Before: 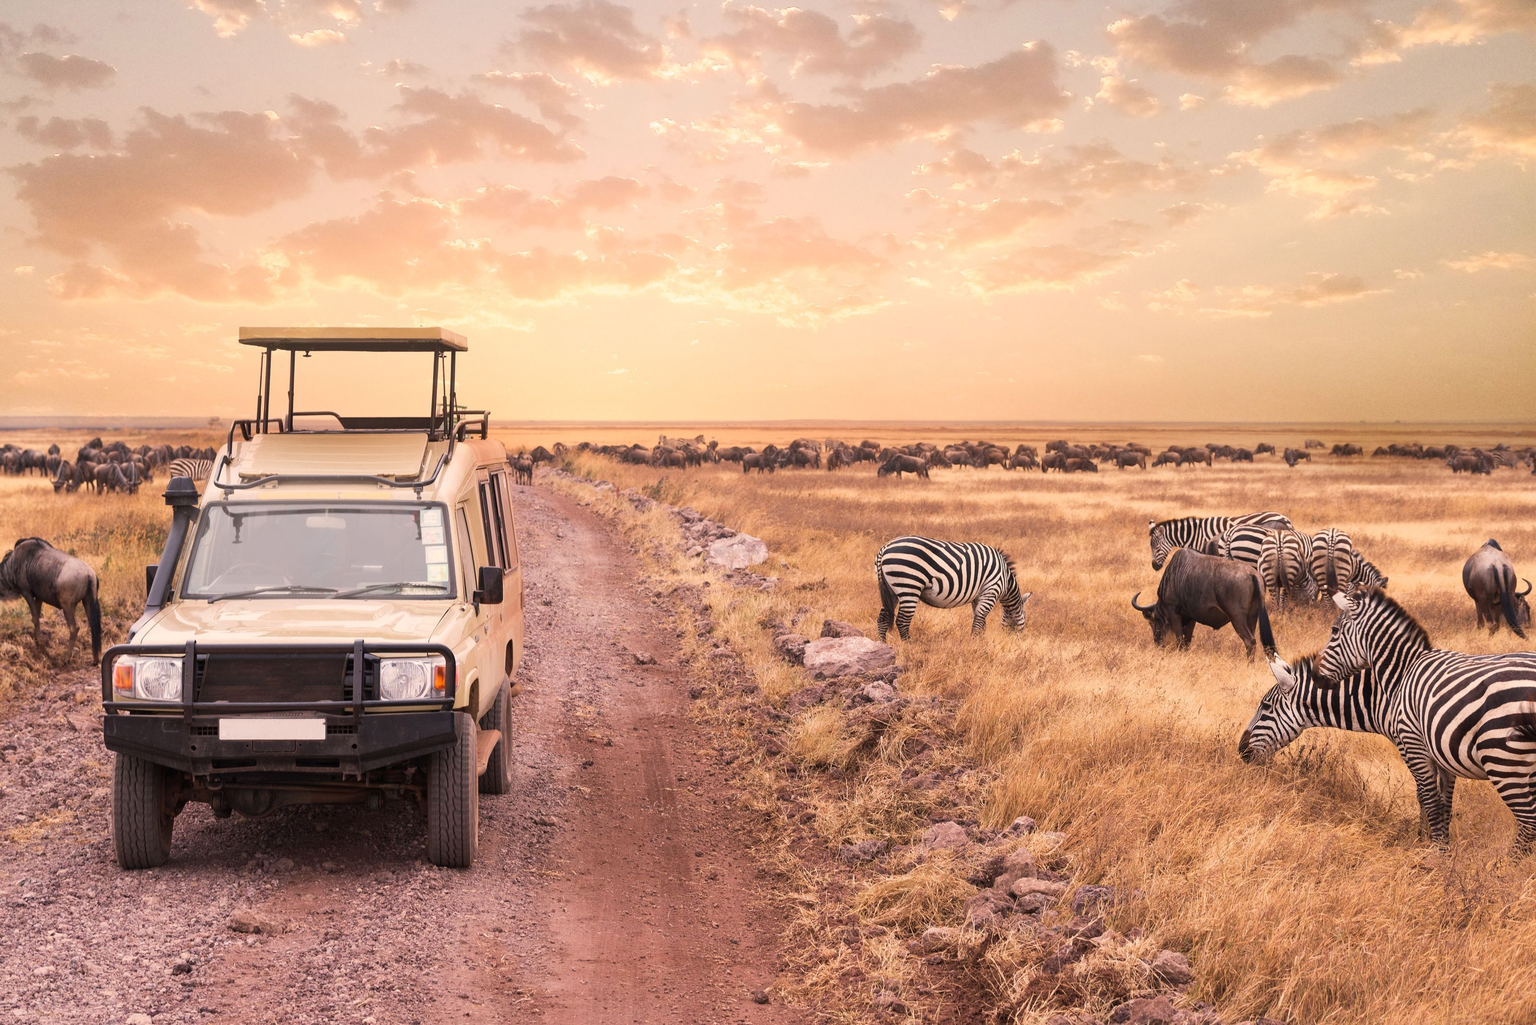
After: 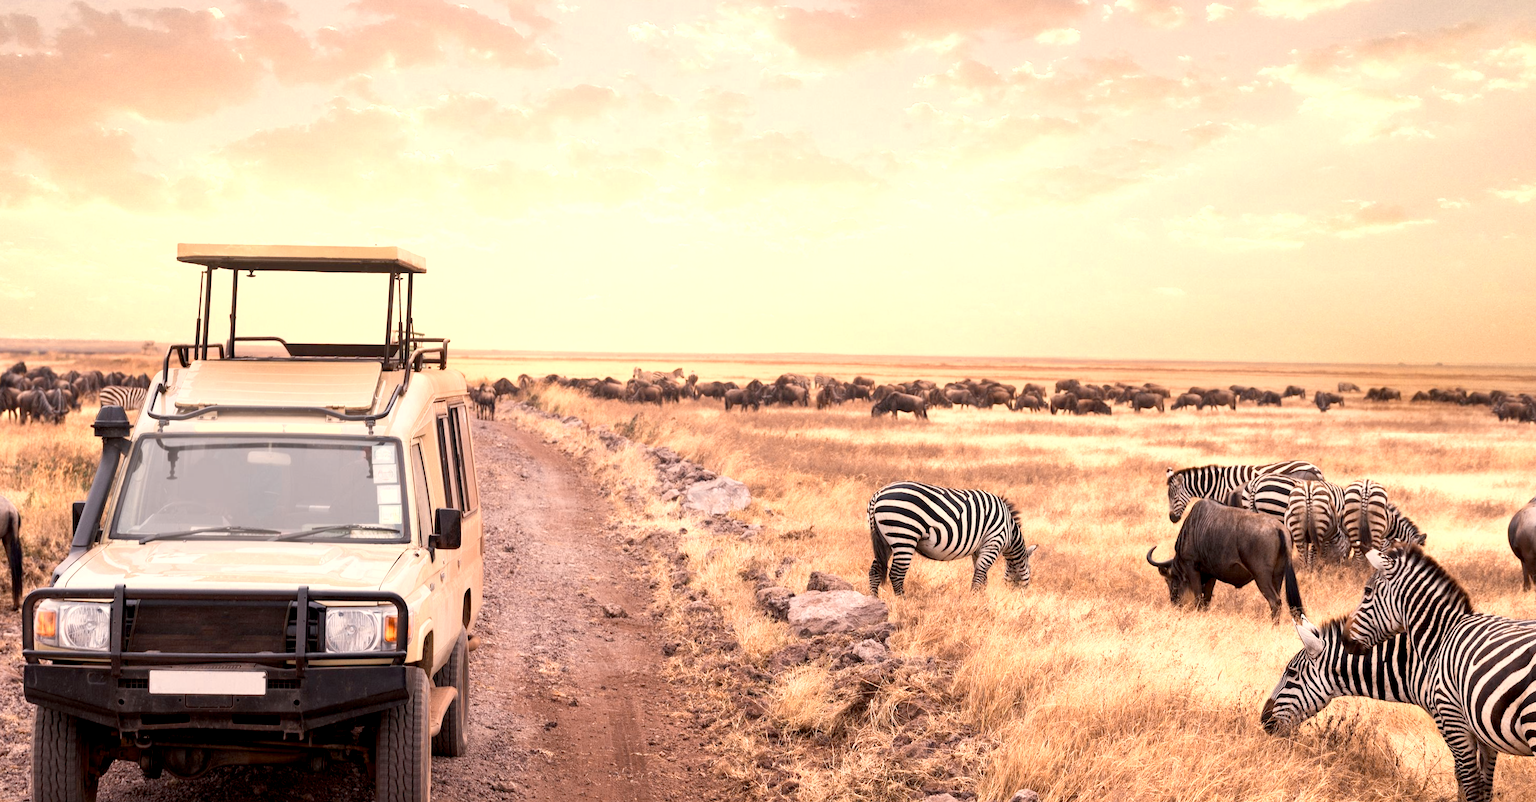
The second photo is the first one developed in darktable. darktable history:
crop: left 5.596%, top 10.314%, right 3.534%, bottom 19.395%
exposure: black level correction 0.009, exposure 0.014 EV, compensate highlight preservation false
color zones: curves: ch0 [(0.018, 0.548) (0.197, 0.654) (0.425, 0.447) (0.605, 0.658) (0.732, 0.579)]; ch1 [(0.105, 0.531) (0.224, 0.531) (0.386, 0.39) (0.618, 0.456) (0.732, 0.456) (0.956, 0.421)]; ch2 [(0.039, 0.583) (0.215, 0.465) (0.399, 0.544) (0.465, 0.548) (0.614, 0.447) (0.724, 0.43) (0.882, 0.623) (0.956, 0.632)]
rotate and perspective: rotation 0.8°, automatic cropping off
